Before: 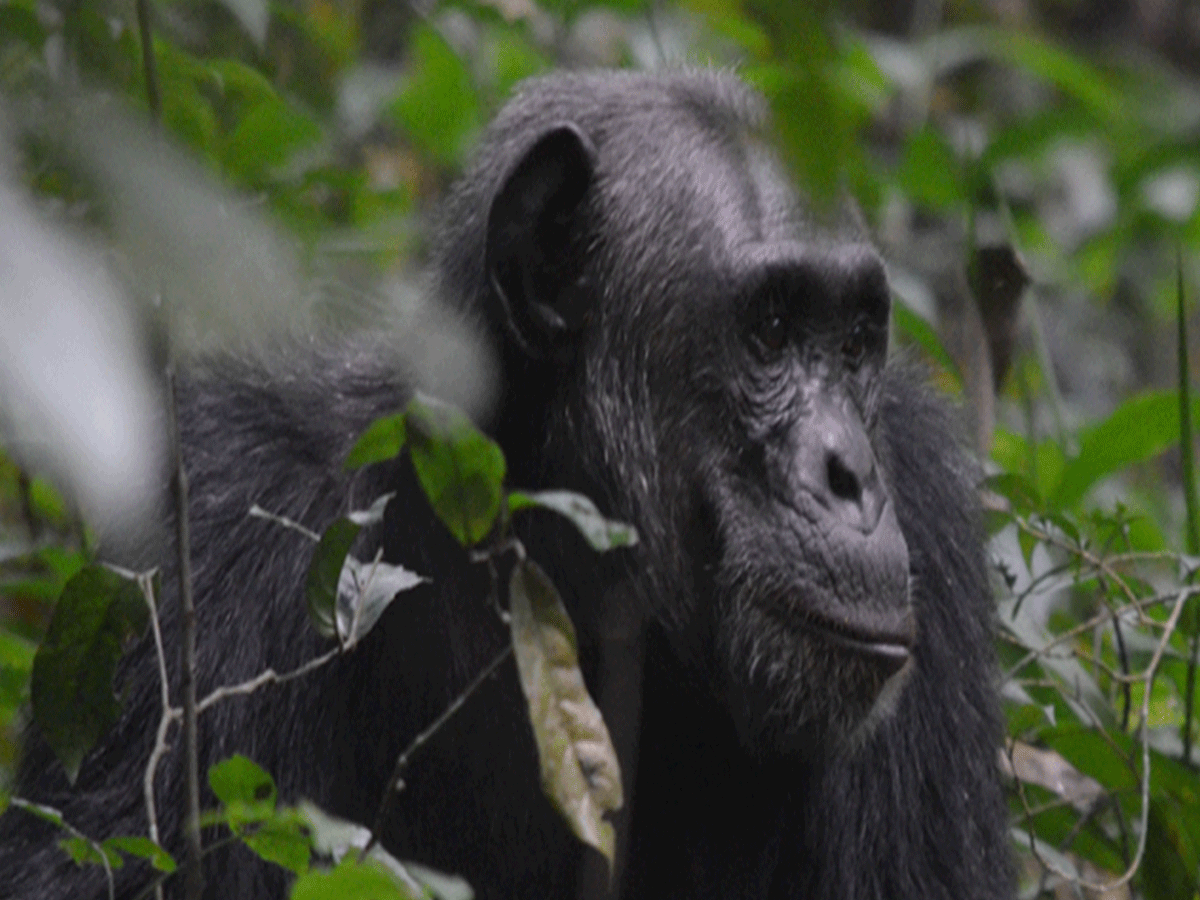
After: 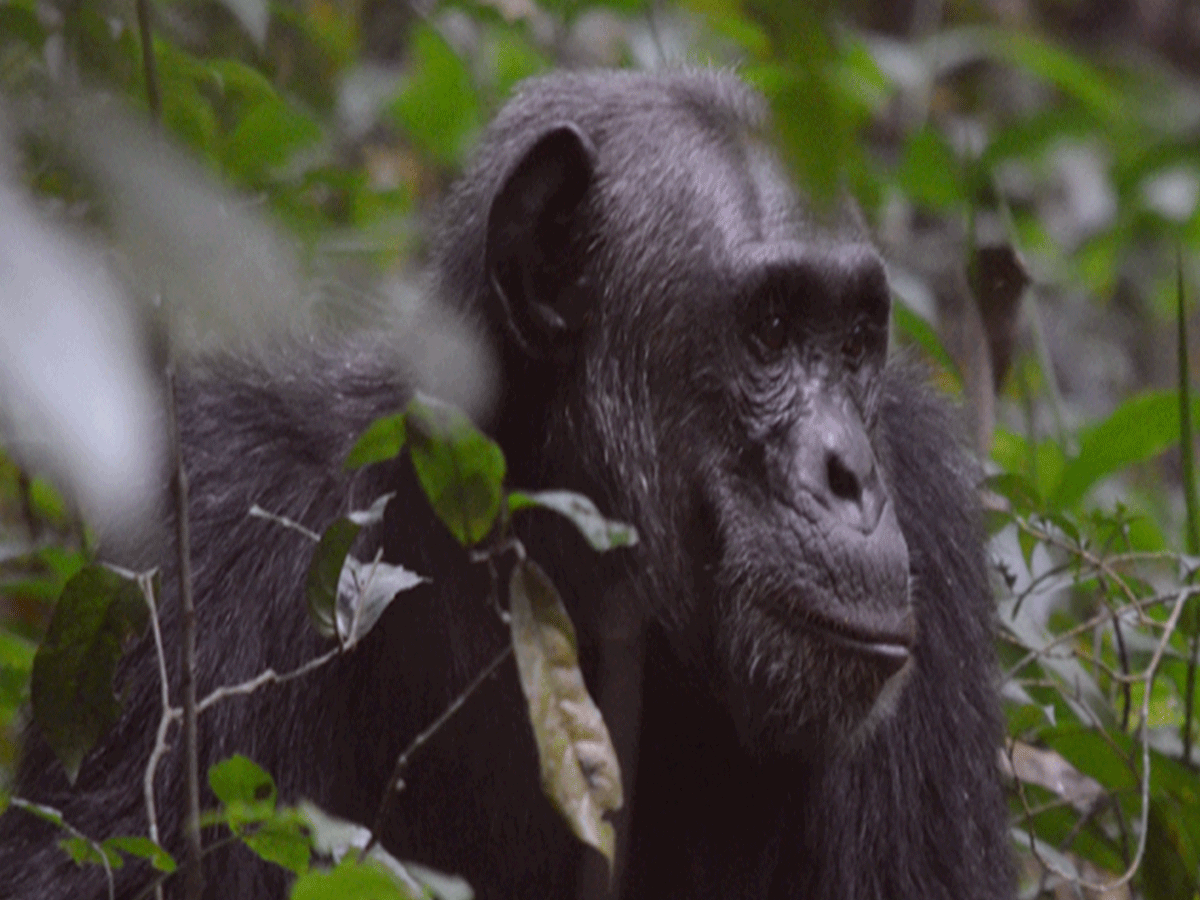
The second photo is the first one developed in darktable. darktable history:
white balance: red 0.976, blue 1.04
color balance: mode lift, gamma, gain (sRGB), lift [1, 1.049, 1, 1]
